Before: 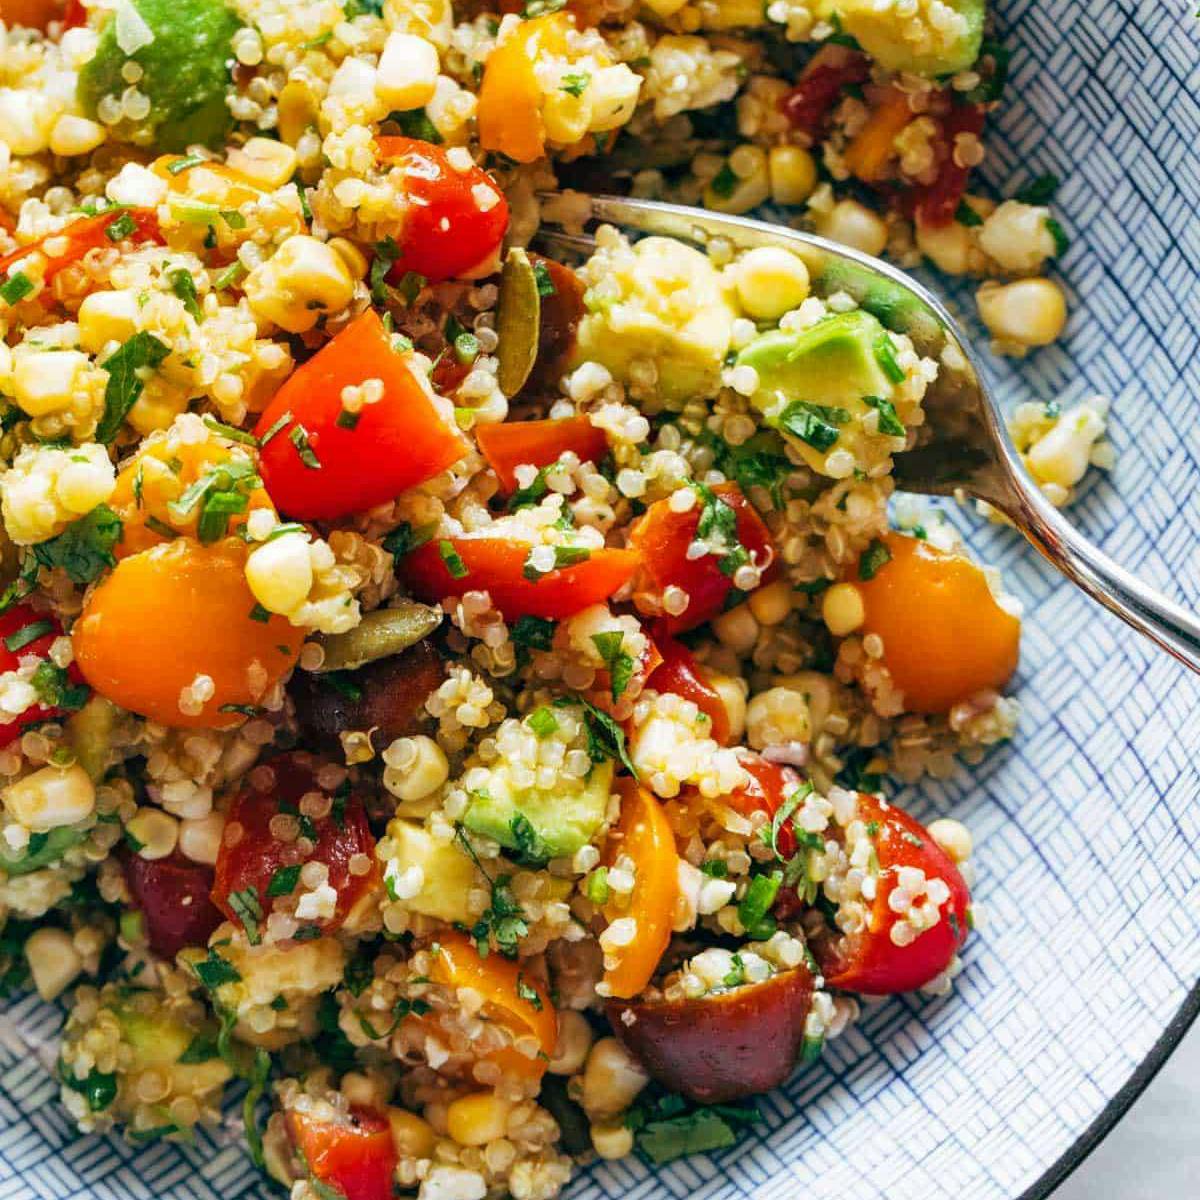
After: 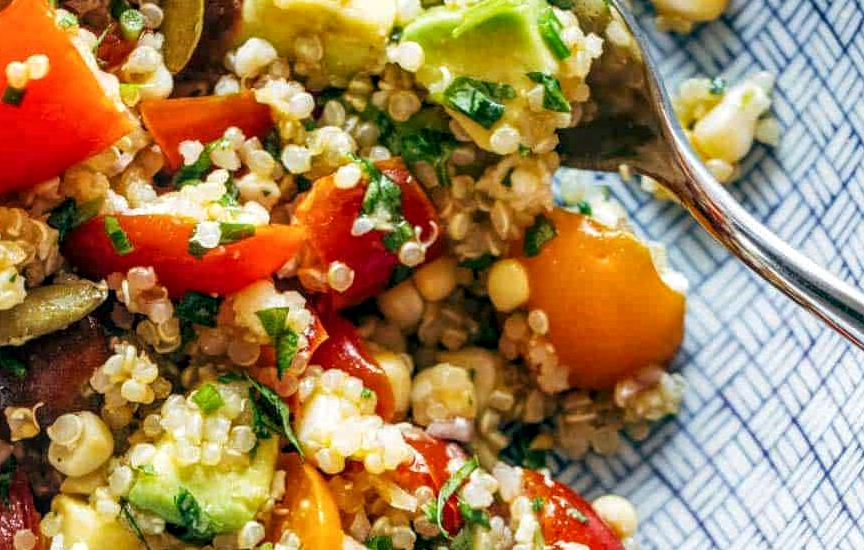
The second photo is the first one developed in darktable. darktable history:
shadows and highlights: shadows 75, highlights -25, soften with gaussian
crop and rotate: left 27.938%, top 27.046%, bottom 27.046%
local contrast: detail 130%
